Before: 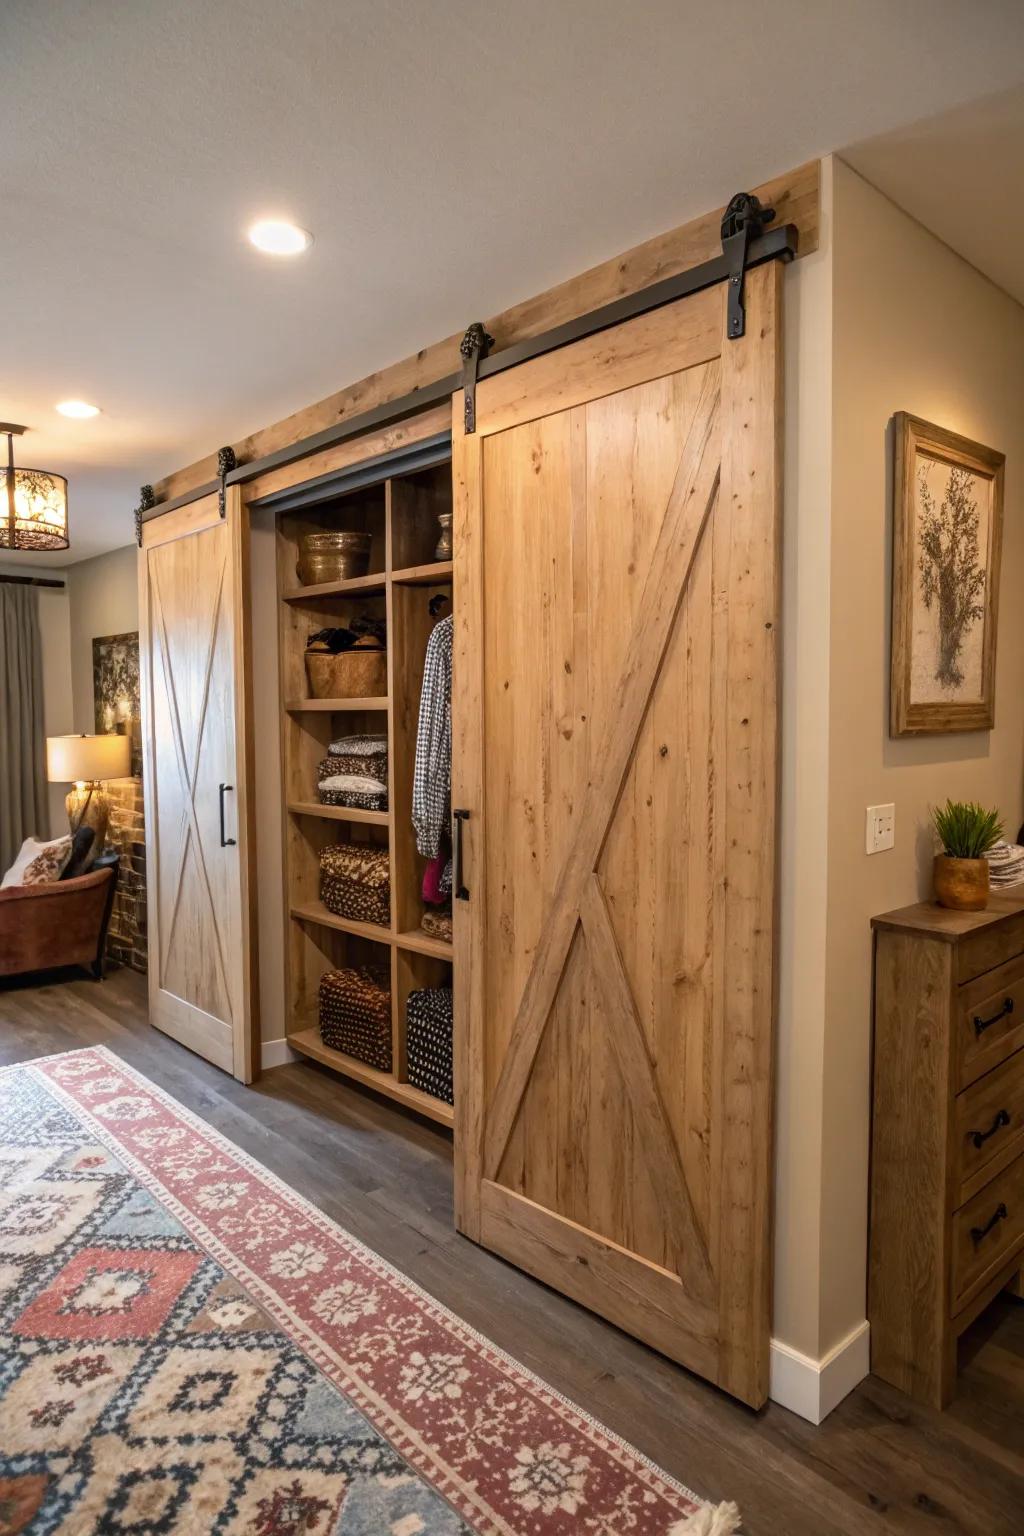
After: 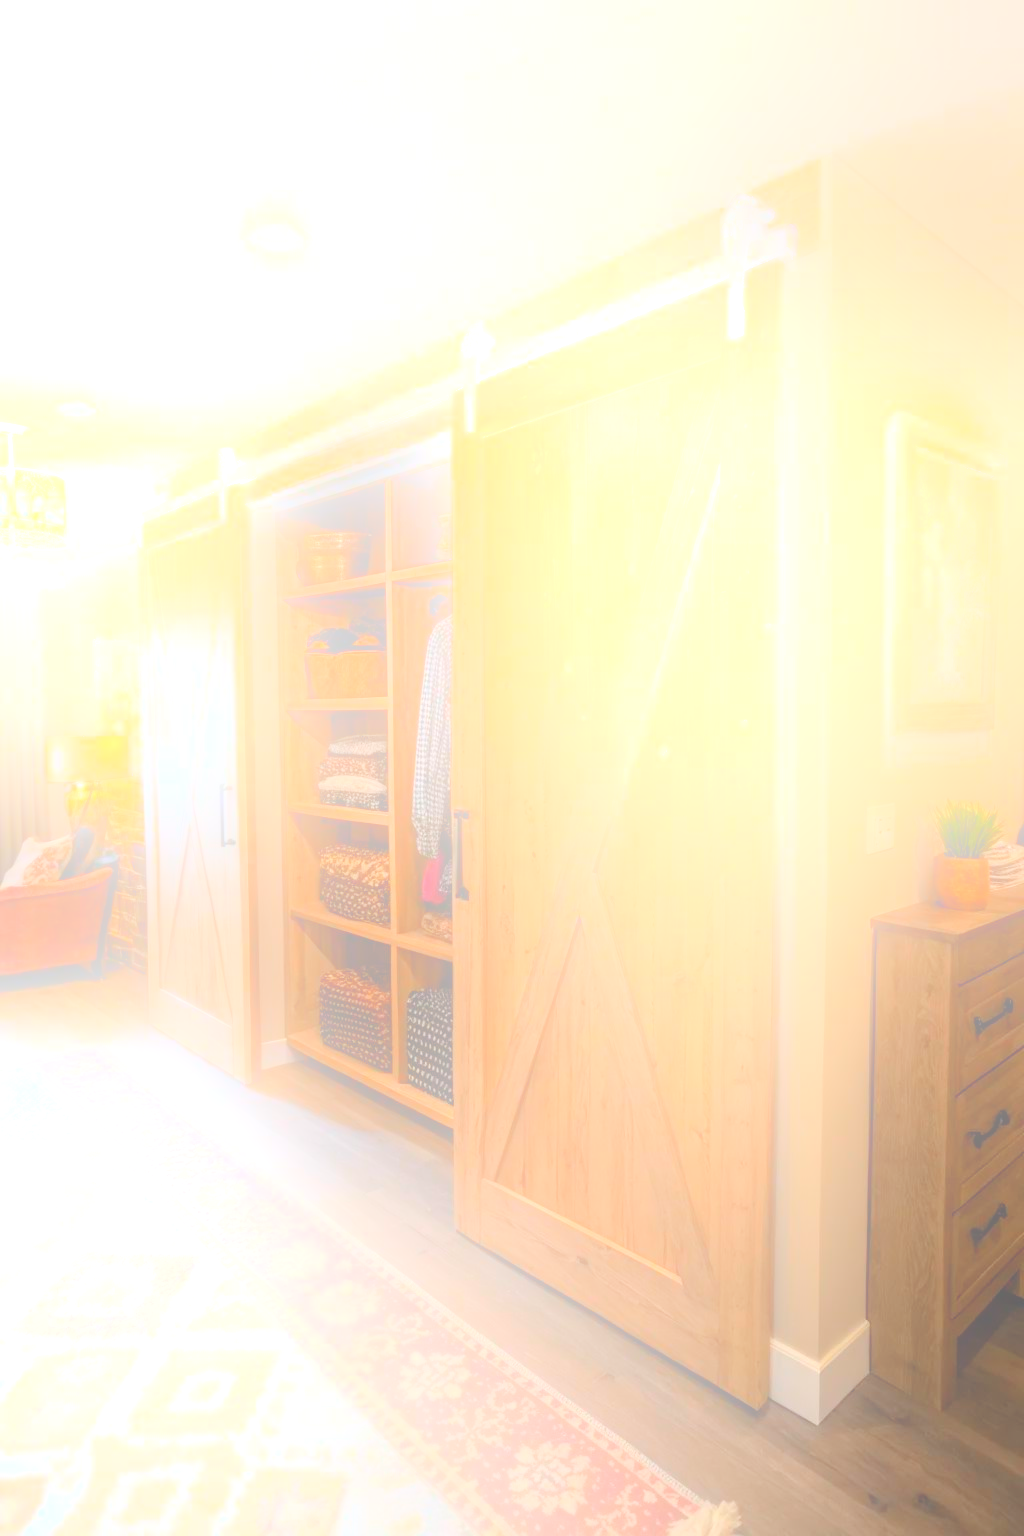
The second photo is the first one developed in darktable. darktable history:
tone equalizer: on, module defaults
bloom: size 25%, threshold 5%, strength 90%
